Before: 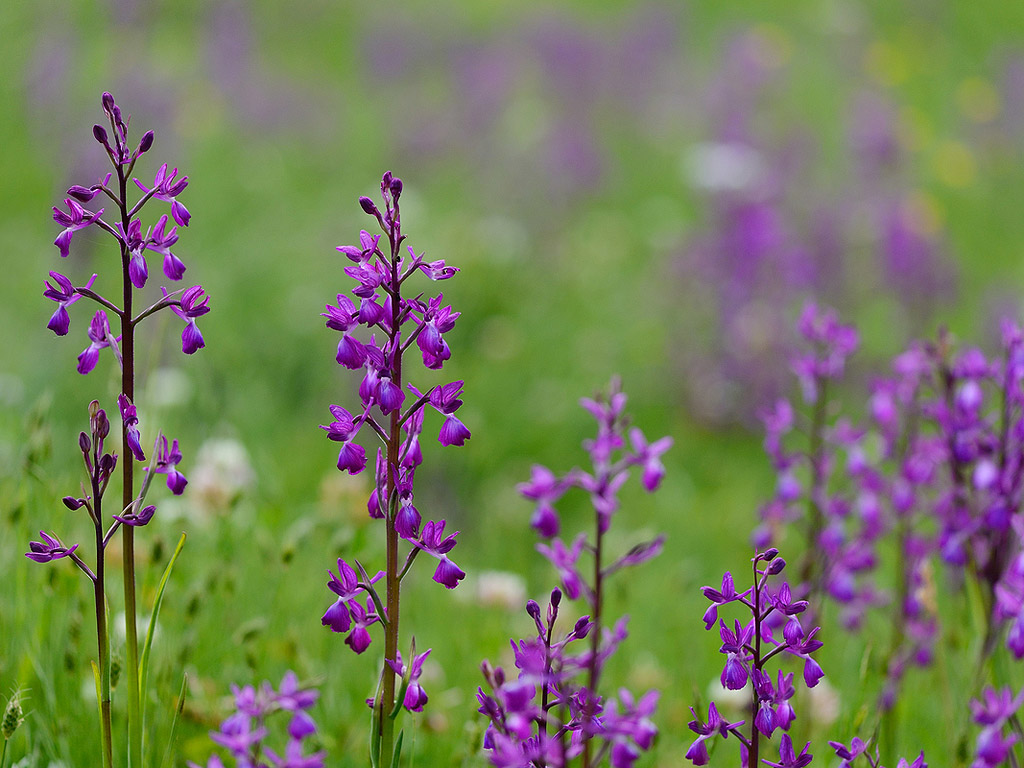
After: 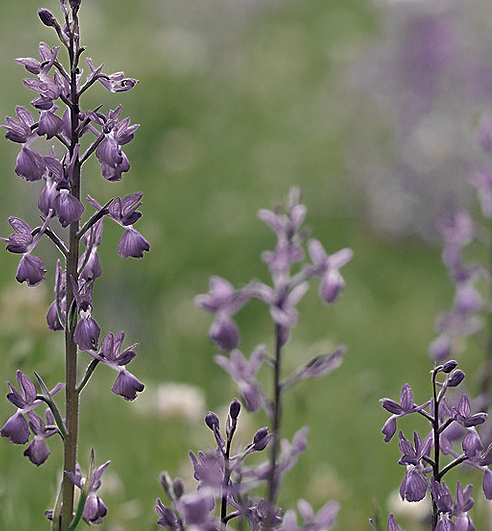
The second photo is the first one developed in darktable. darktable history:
sharpen: on, module defaults
shadows and highlights: on, module defaults
exposure: black level correction 0.001, exposure 0.498 EV, compensate highlight preservation false
contrast equalizer: y [[0.5 ×6], [0.5 ×6], [0.5 ×6], [0 ×6], [0, 0.039, 0.251, 0.29, 0.293, 0.292]], mix -0.309
crop: left 31.415%, top 24.495%, right 20.471%, bottom 6.248%
color zones: curves: ch0 [(0, 0.487) (0.241, 0.395) (0.434, 0.373) (0.658, 0.412) (0.838, 0.487)]; ch1 [(0, 0) (0.053, 0.053) (0.211, 0.202) (0.579, 0.259) (0.781, 0.241)]
color correction: highlights a* 10.37, highlights b* 14.33, shadows a* -10.01, shadows b* -14.94
